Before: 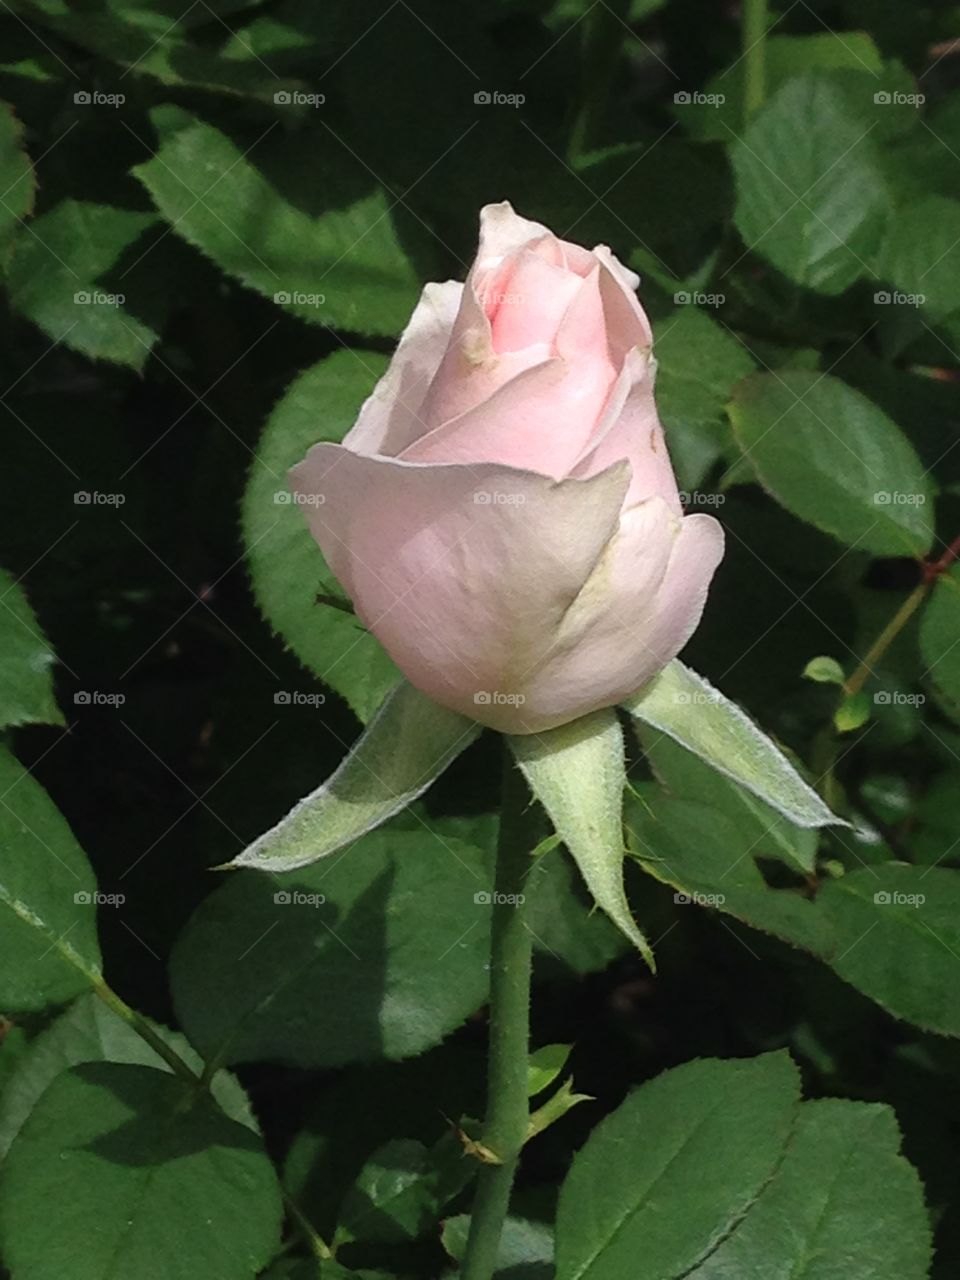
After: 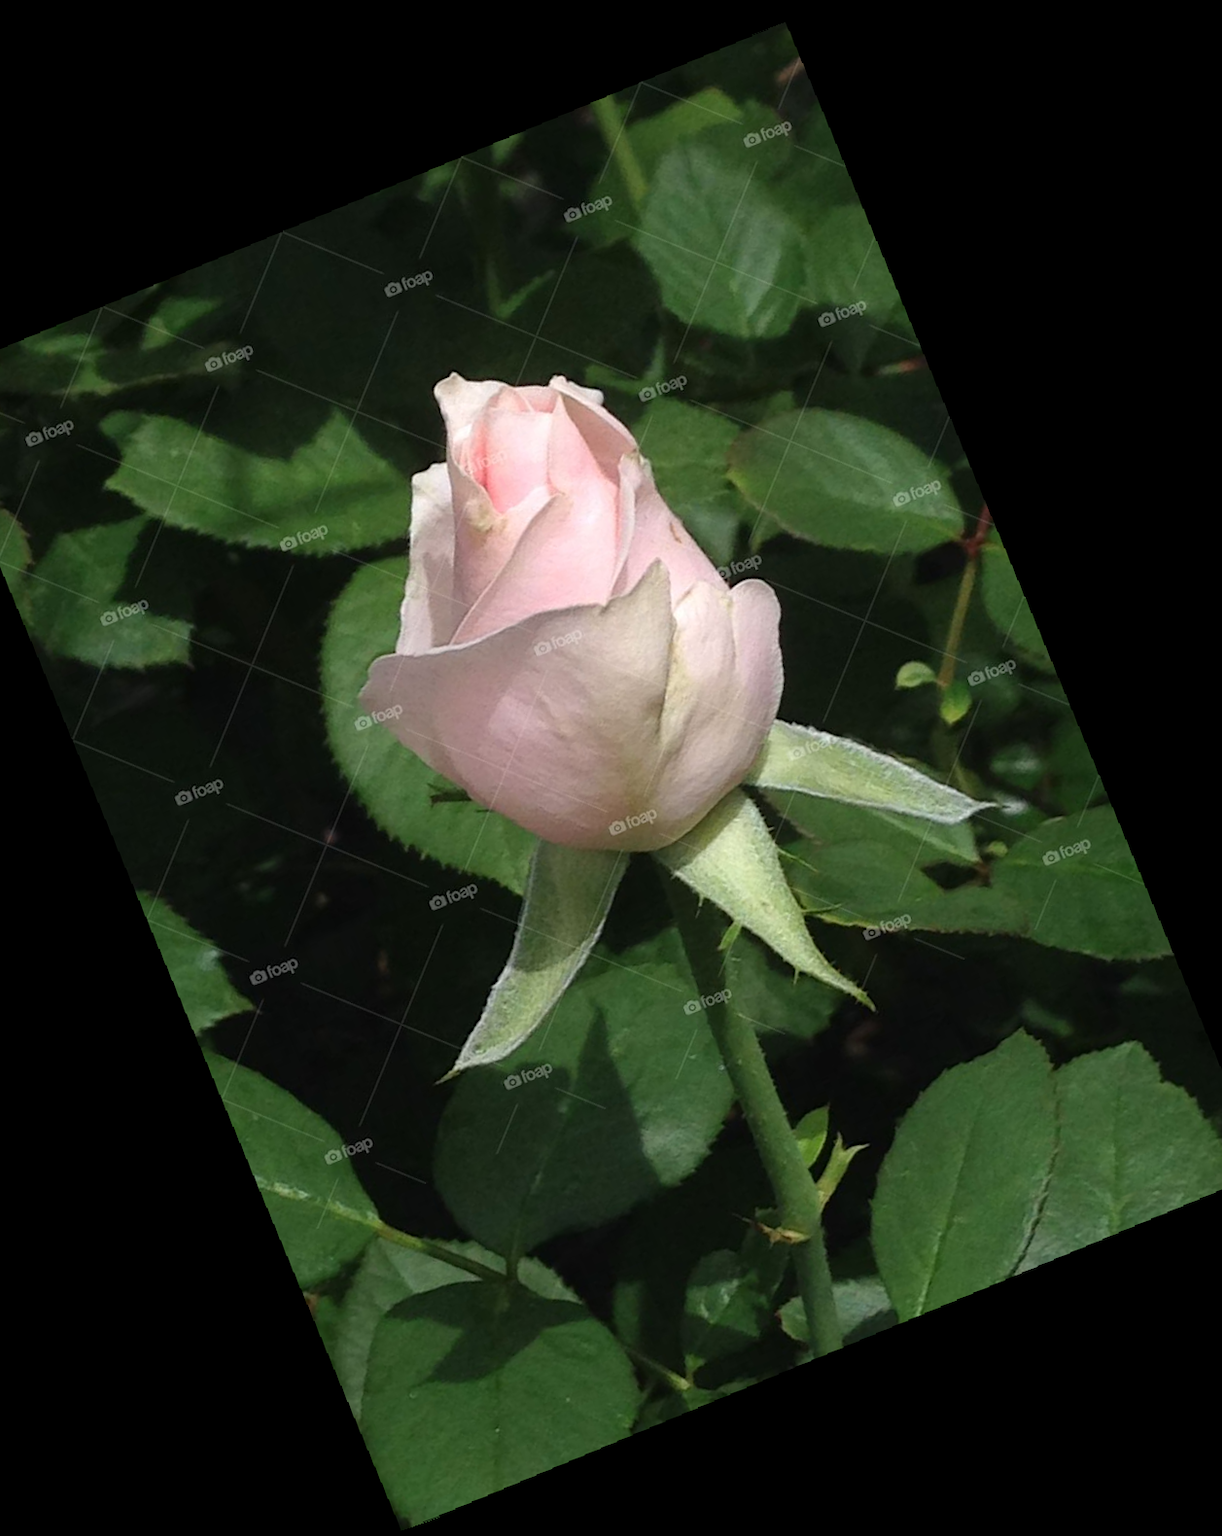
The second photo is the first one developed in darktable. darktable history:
rotate and perspective: rotation -3.18°, automatic cropping off
crop and rotate: angle 19.43°, left 6.812%, right 4.125%, bottom 1.087%
